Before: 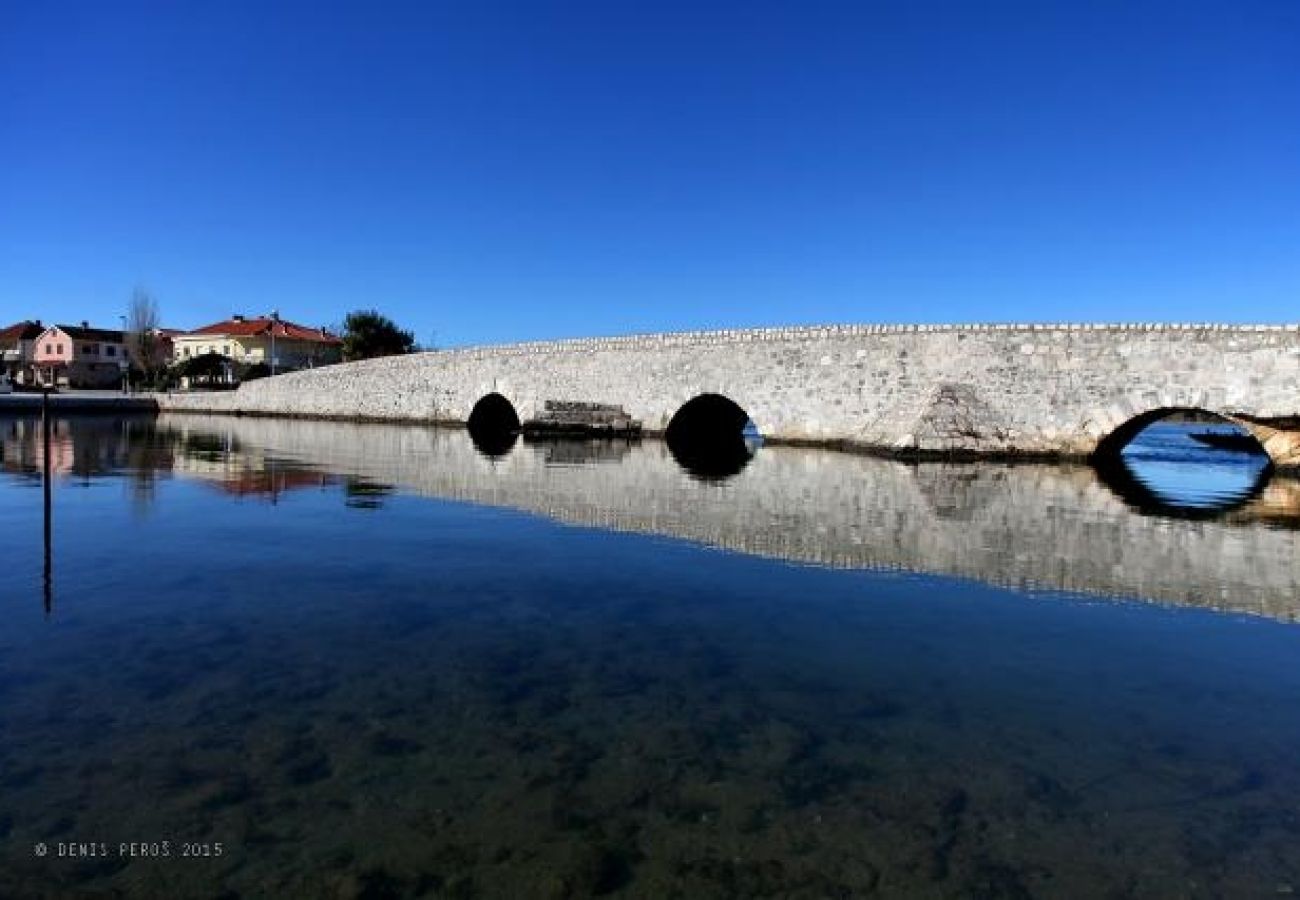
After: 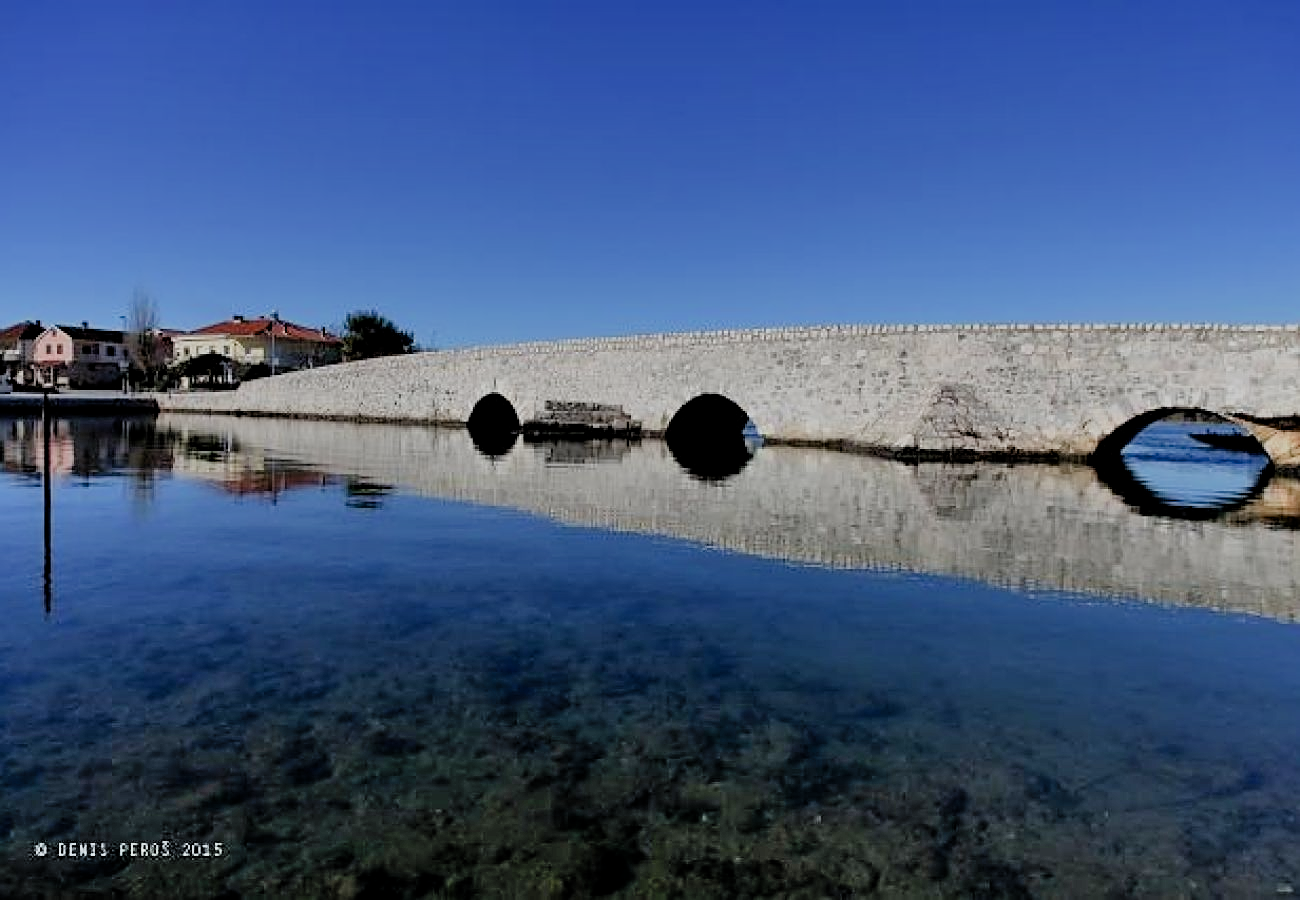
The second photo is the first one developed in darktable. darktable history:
sharpen: on, module defaults
shadows and highlights: shadows 52.55, soften with gaussian
filmic rgb: black relative exposure -8.75 EV, white relative exposure 4.98 EV, target black luminance 0%, hardness 3.79, latitude 66.28%, contrast 0.831, shadows ↔ highlights balance 19.67%
